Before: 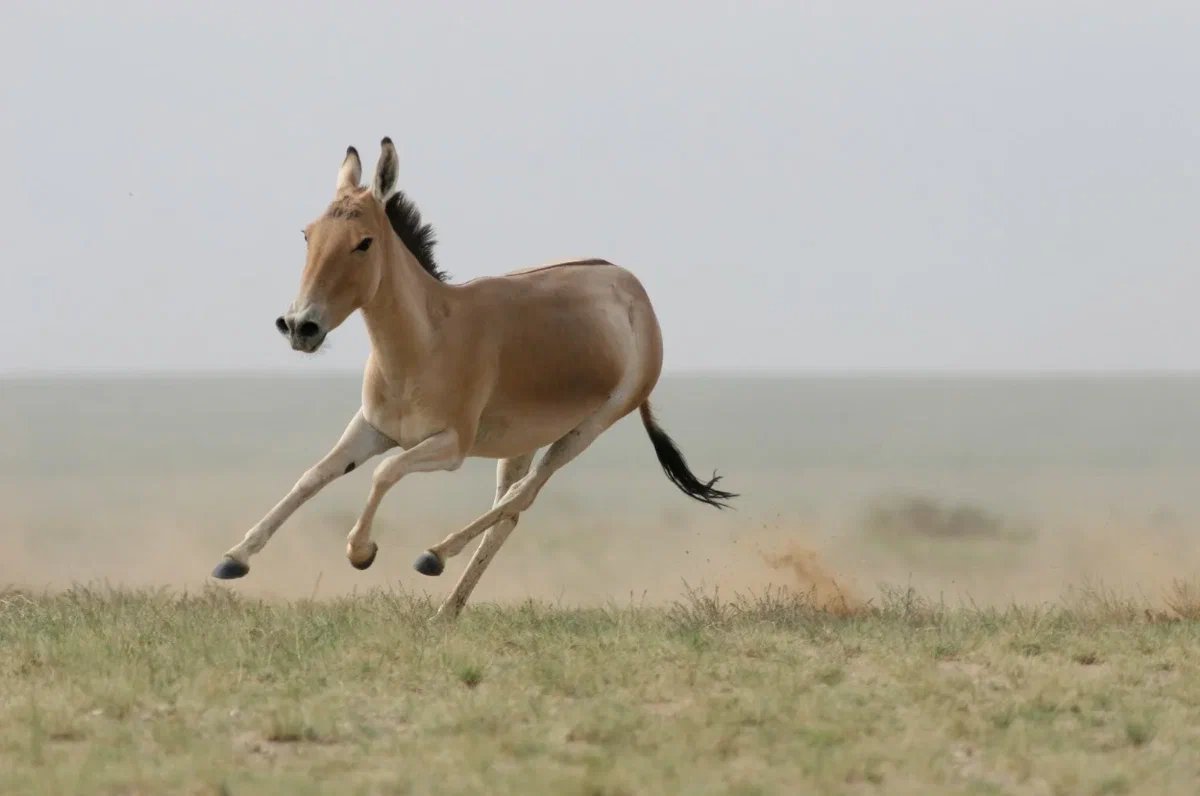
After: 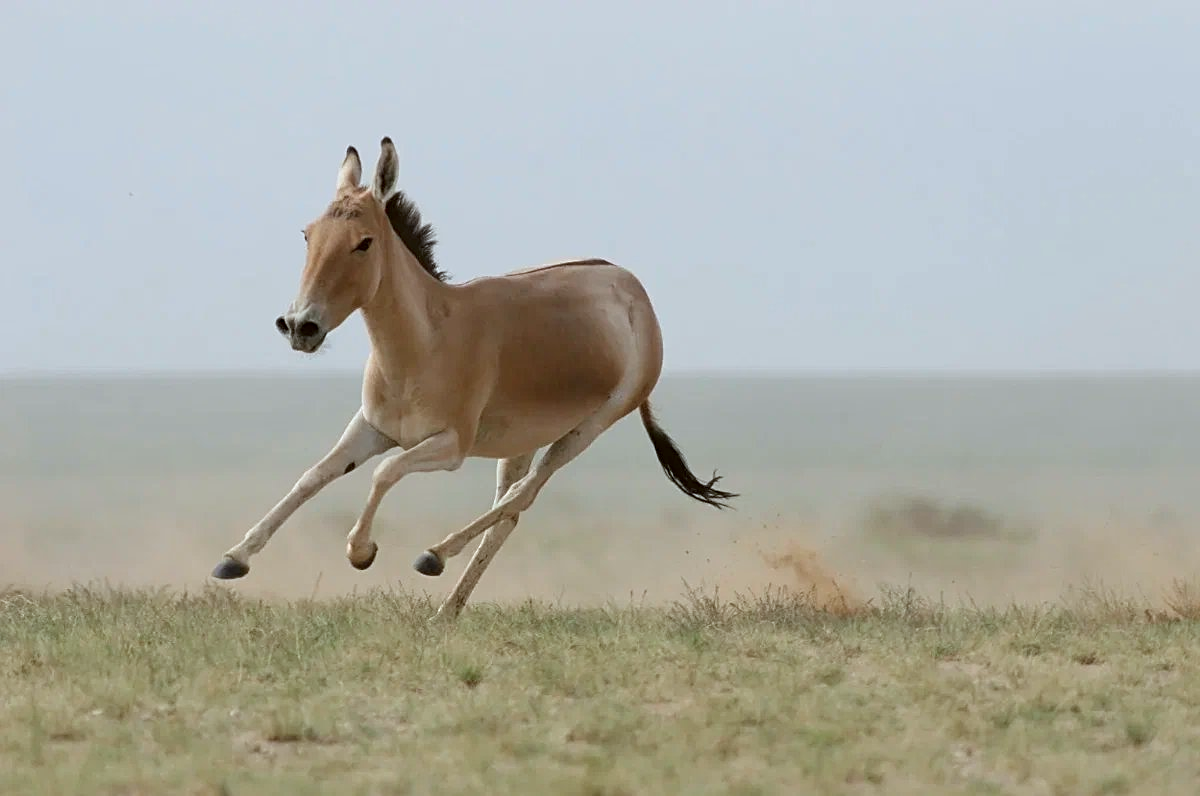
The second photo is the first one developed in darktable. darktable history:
color correction: highlights a* -3.51, highlights b* -6.84, shadows a* 2.99, shadows b* 5.37
sharpen: on, module defaults
